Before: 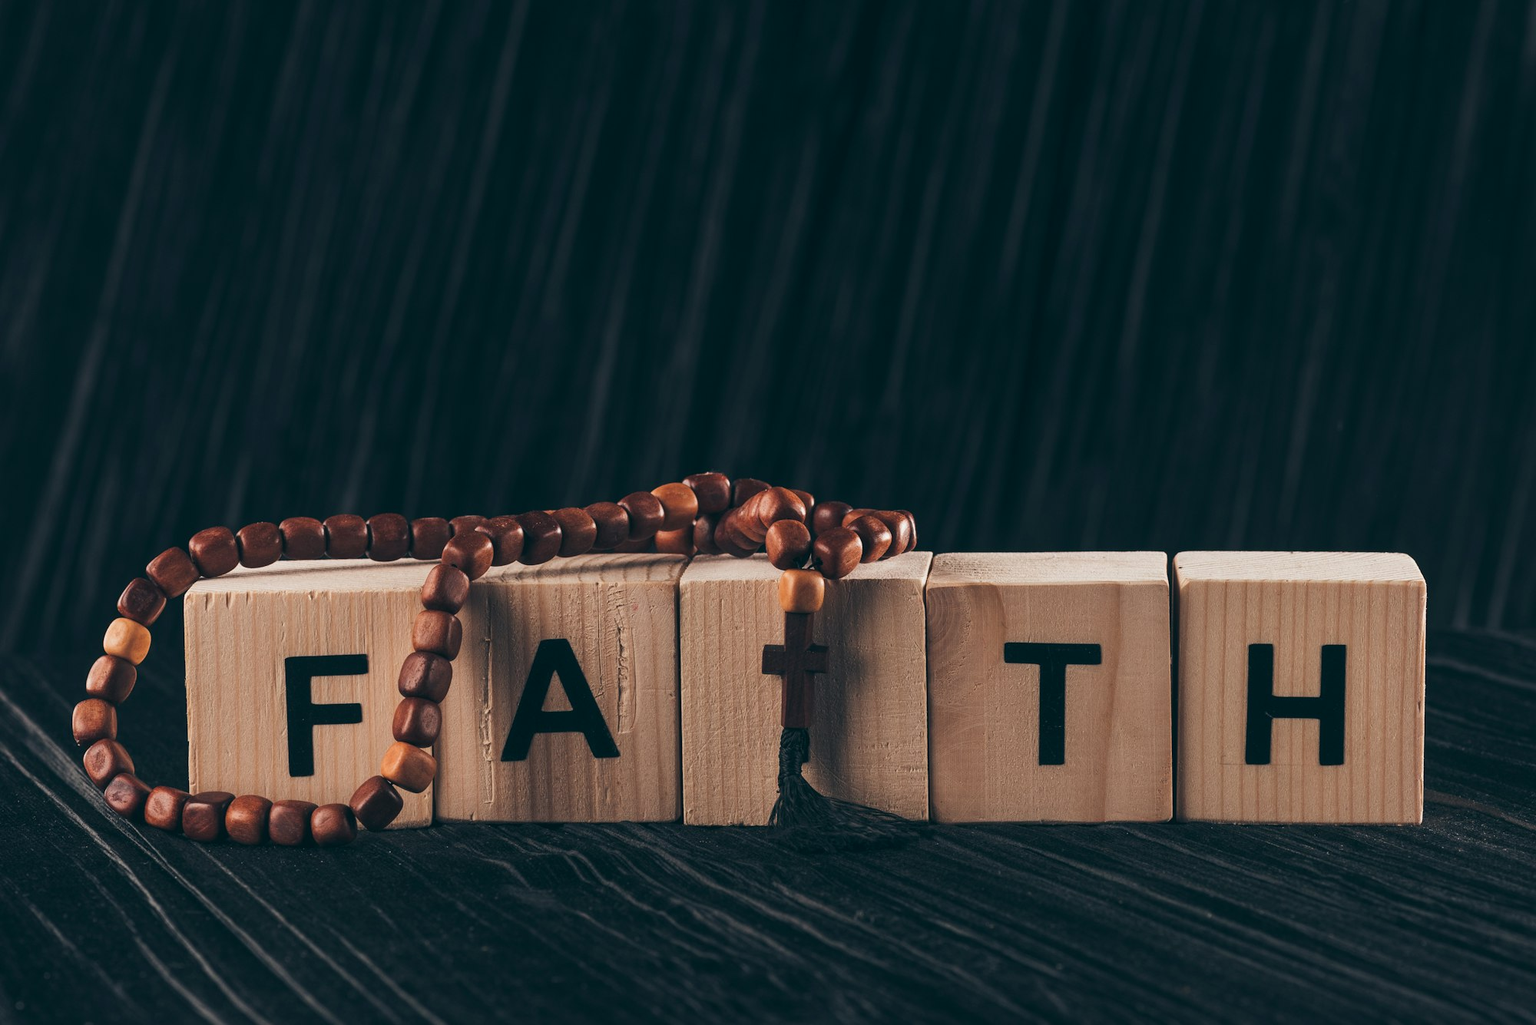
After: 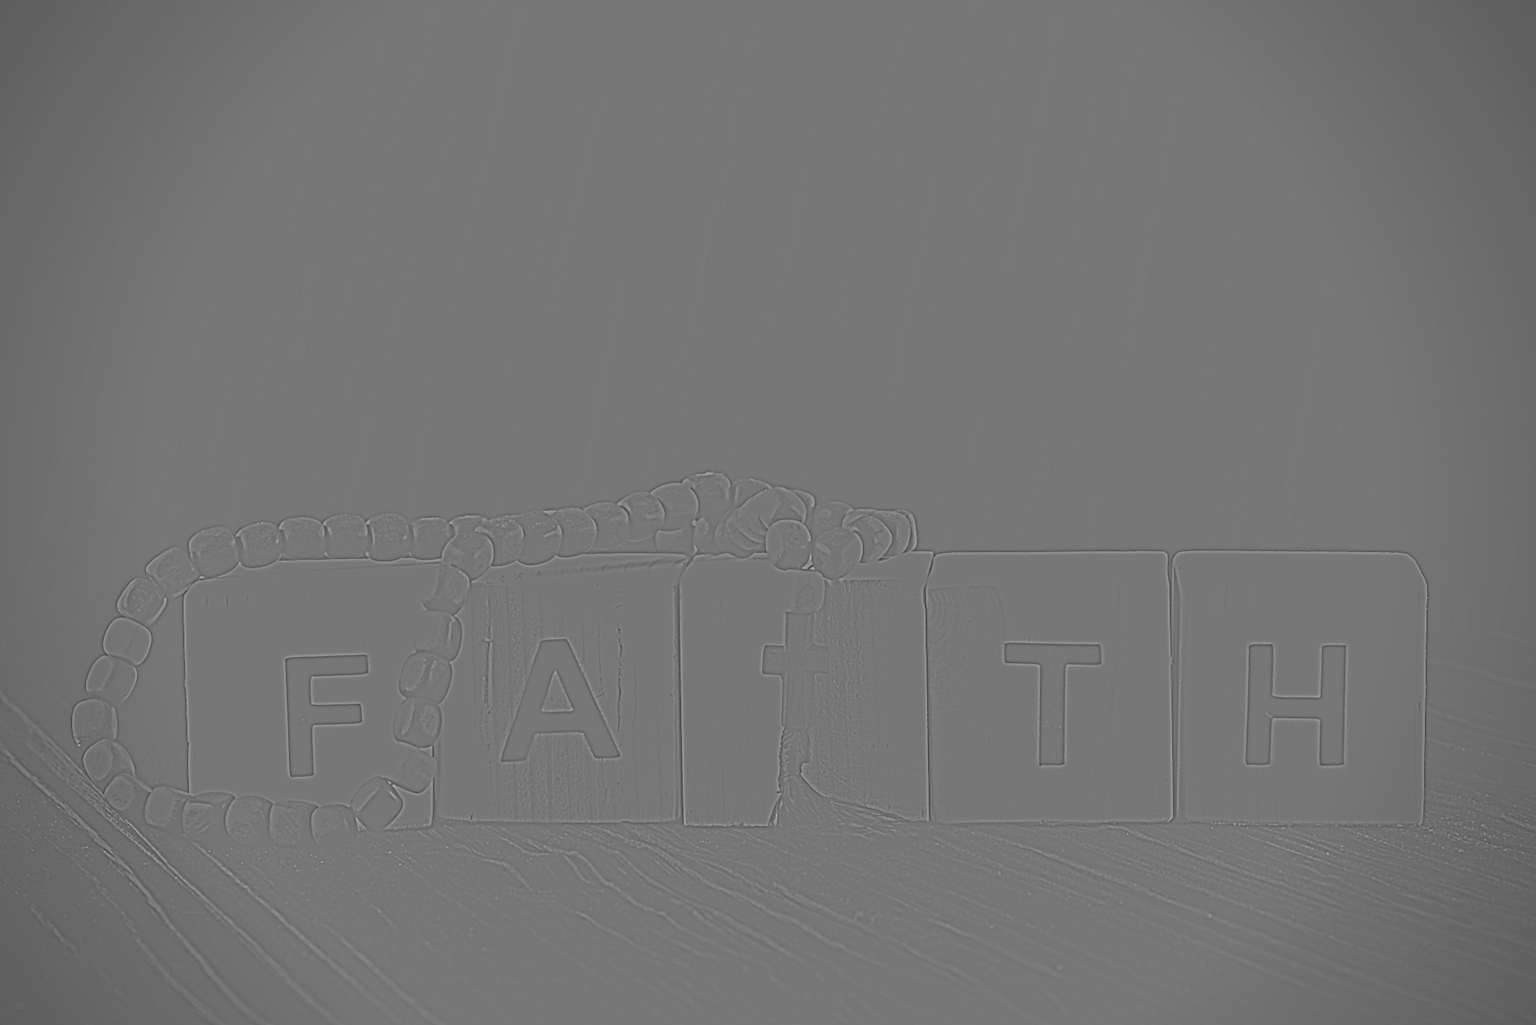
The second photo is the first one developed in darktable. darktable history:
exposure: black level correction 0, exposure 2.327 EV, compensate exposure bias true, compensate highlight preservation false
vignetting: on, module defaults
sharpen: on, module defaults
highpass: sharpness 9.84%, contrast boost 9.94%
lowpass: radius 0.76, contrast 1.56, saturation 0, unbound 0
